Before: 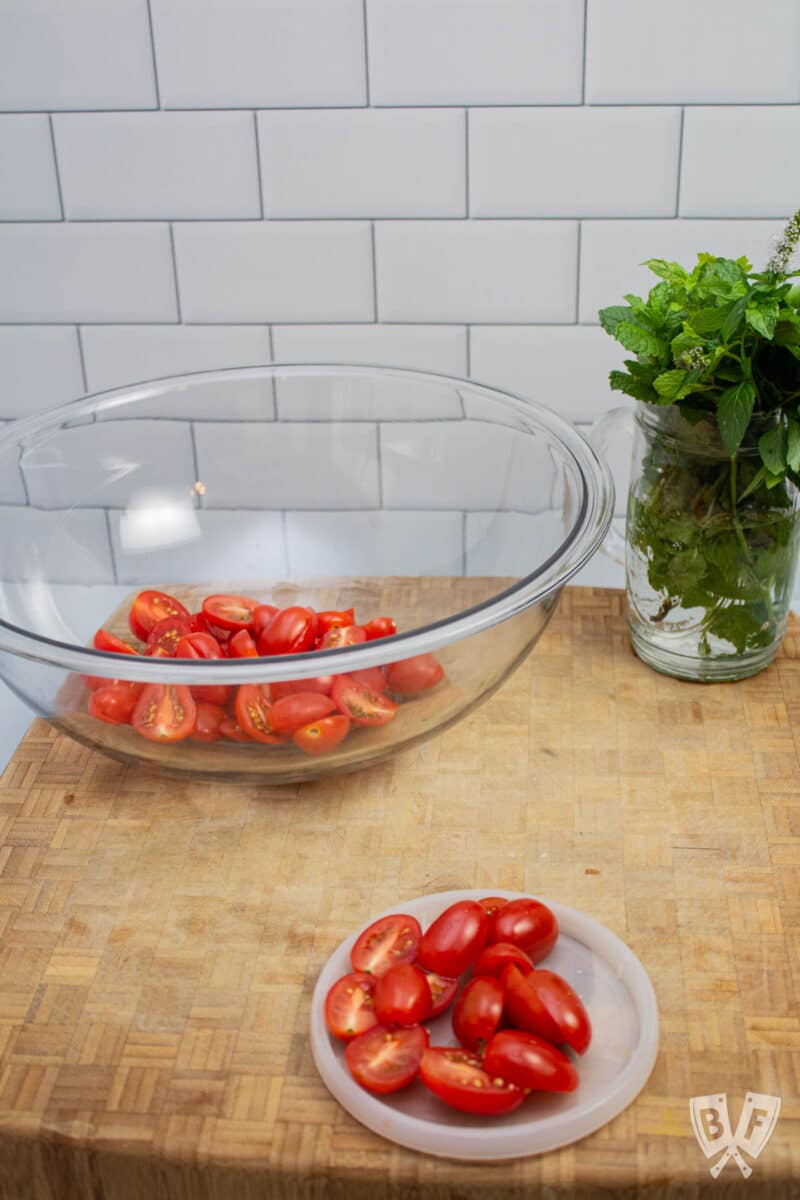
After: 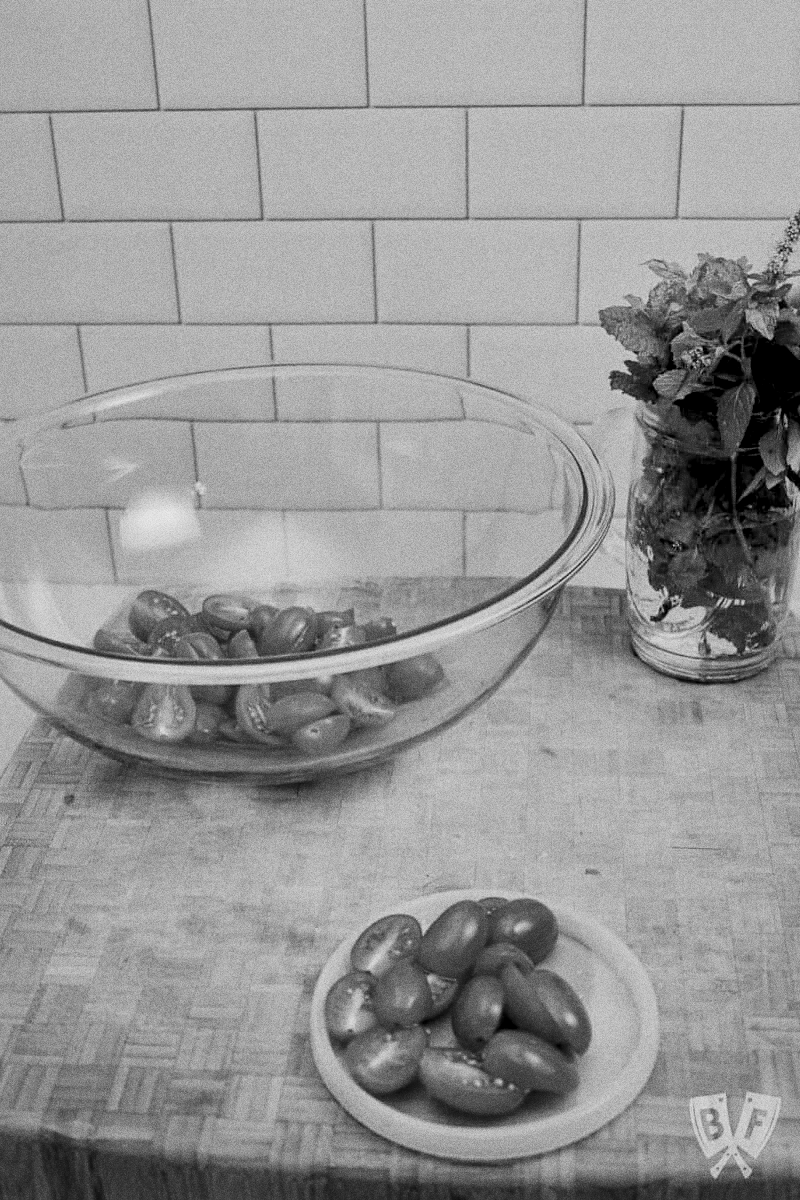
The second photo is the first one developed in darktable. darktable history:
grain: coarseness 0.09 ISO, strength 40%
monochrome: size 3.1
local contrast: mode bilateral grid, contrast 25, coarseness 60, detail 151%, midtone range 0.2
sharpen: radius 1.559, amount 0.373, threshold 1.271
filmic rgb: black relative exposure -7.65 EV, white relative exposure 4.56 EV, hardness 3.61
